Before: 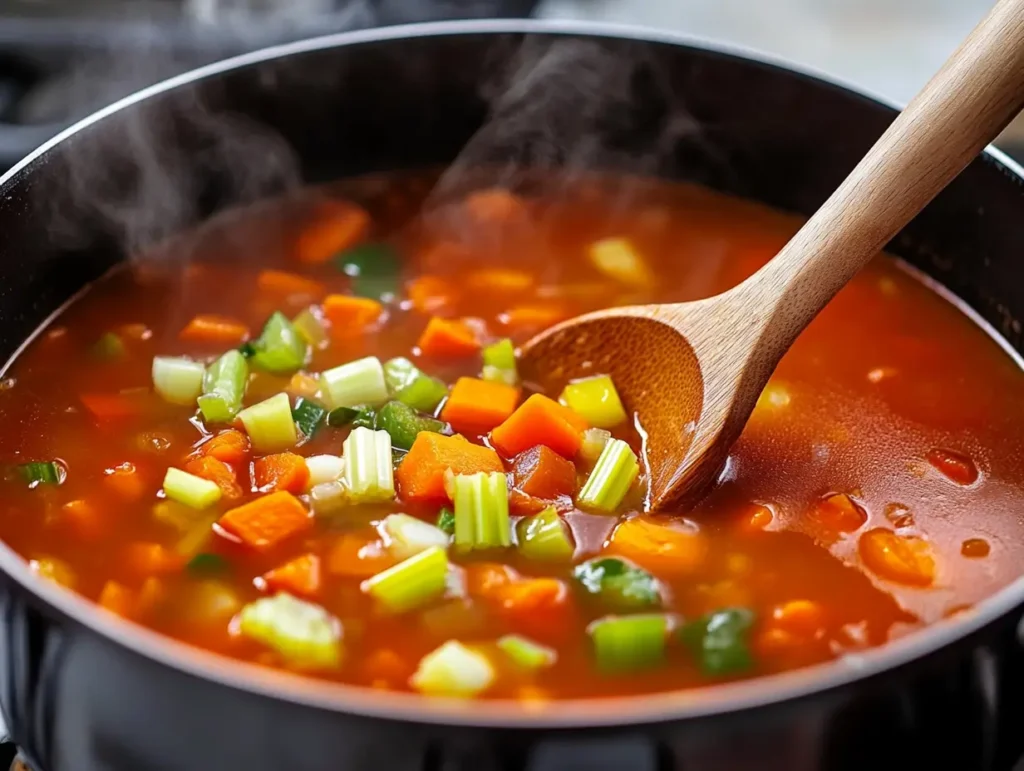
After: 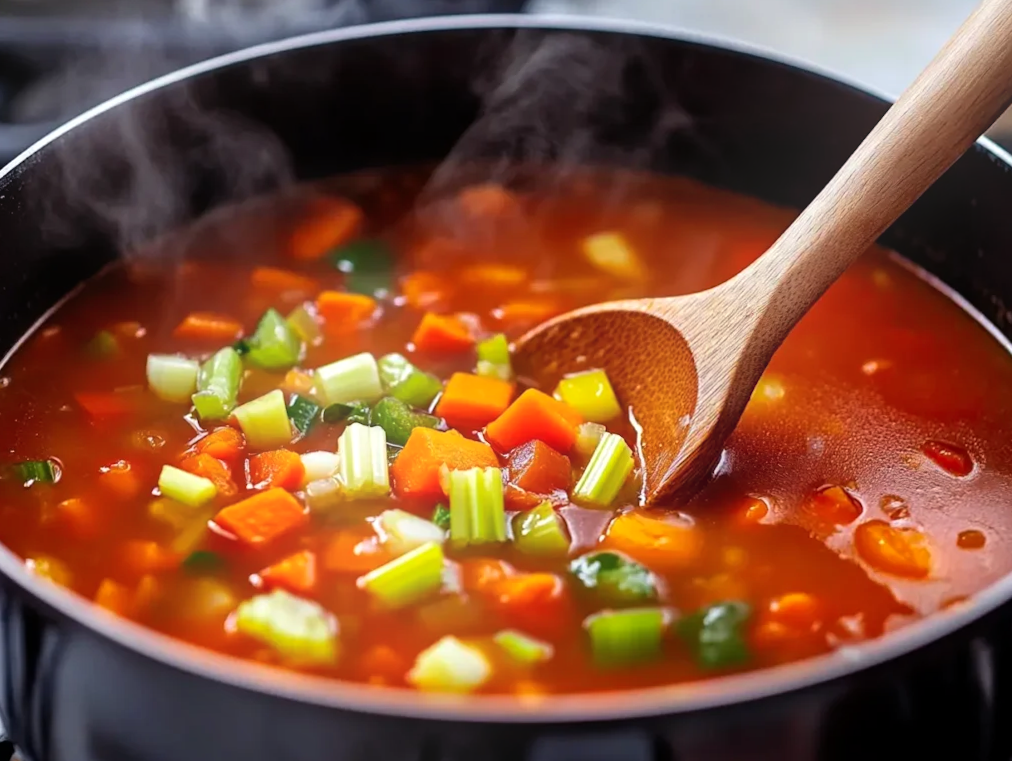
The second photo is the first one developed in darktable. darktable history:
bloom: size 16%, threshold 98%, strength 20%
color balance: gamma [0.9, 0.988, 0.975, 1.025], gain [1.05, 1, 1, 1]
rotate and perspective: rotation -0.45°, automatic cropping original format, crop left 0.008, crop right 0.992, crop top 0.012, crop bottom 0.988
